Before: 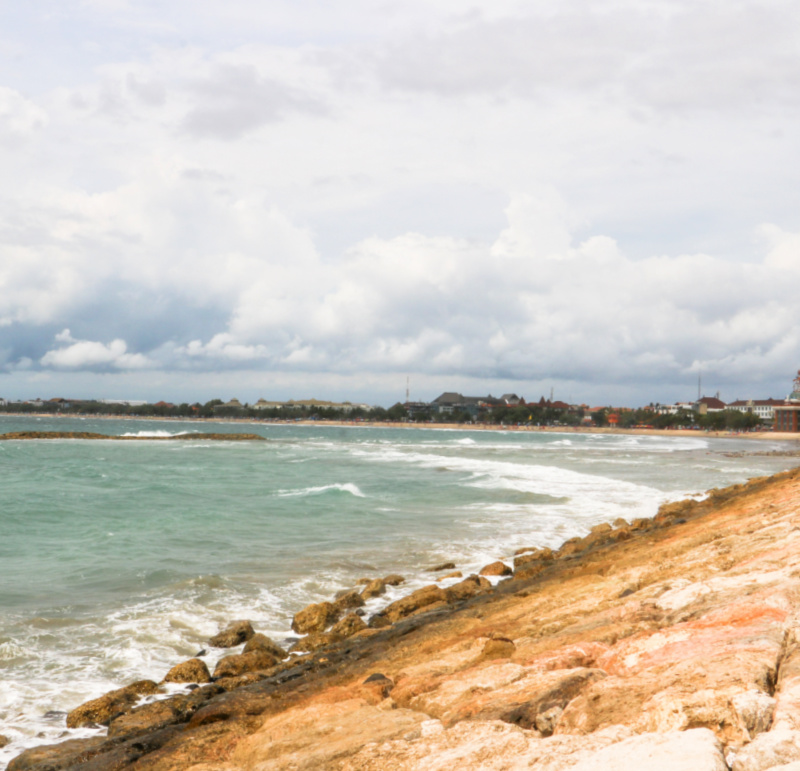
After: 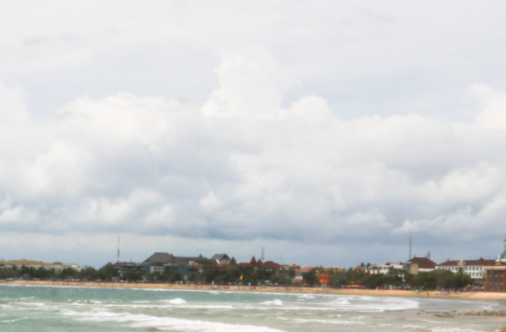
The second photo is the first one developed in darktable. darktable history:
crop: left 36.205%, top 18.216%, right 0.46%, bottom 38.621%
